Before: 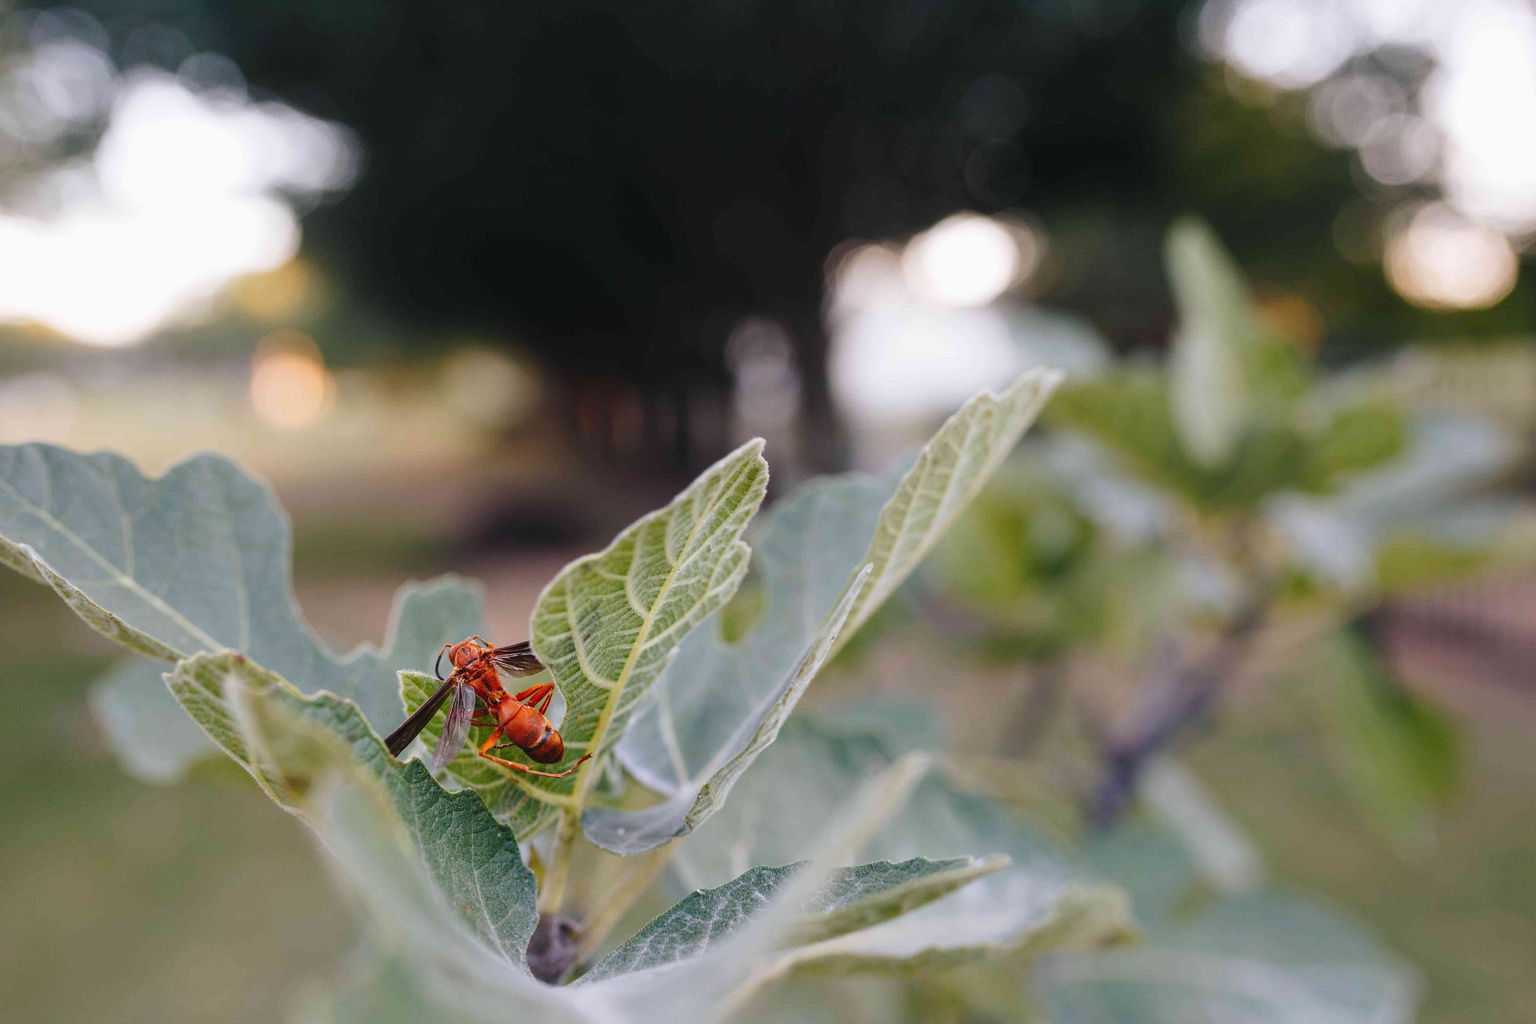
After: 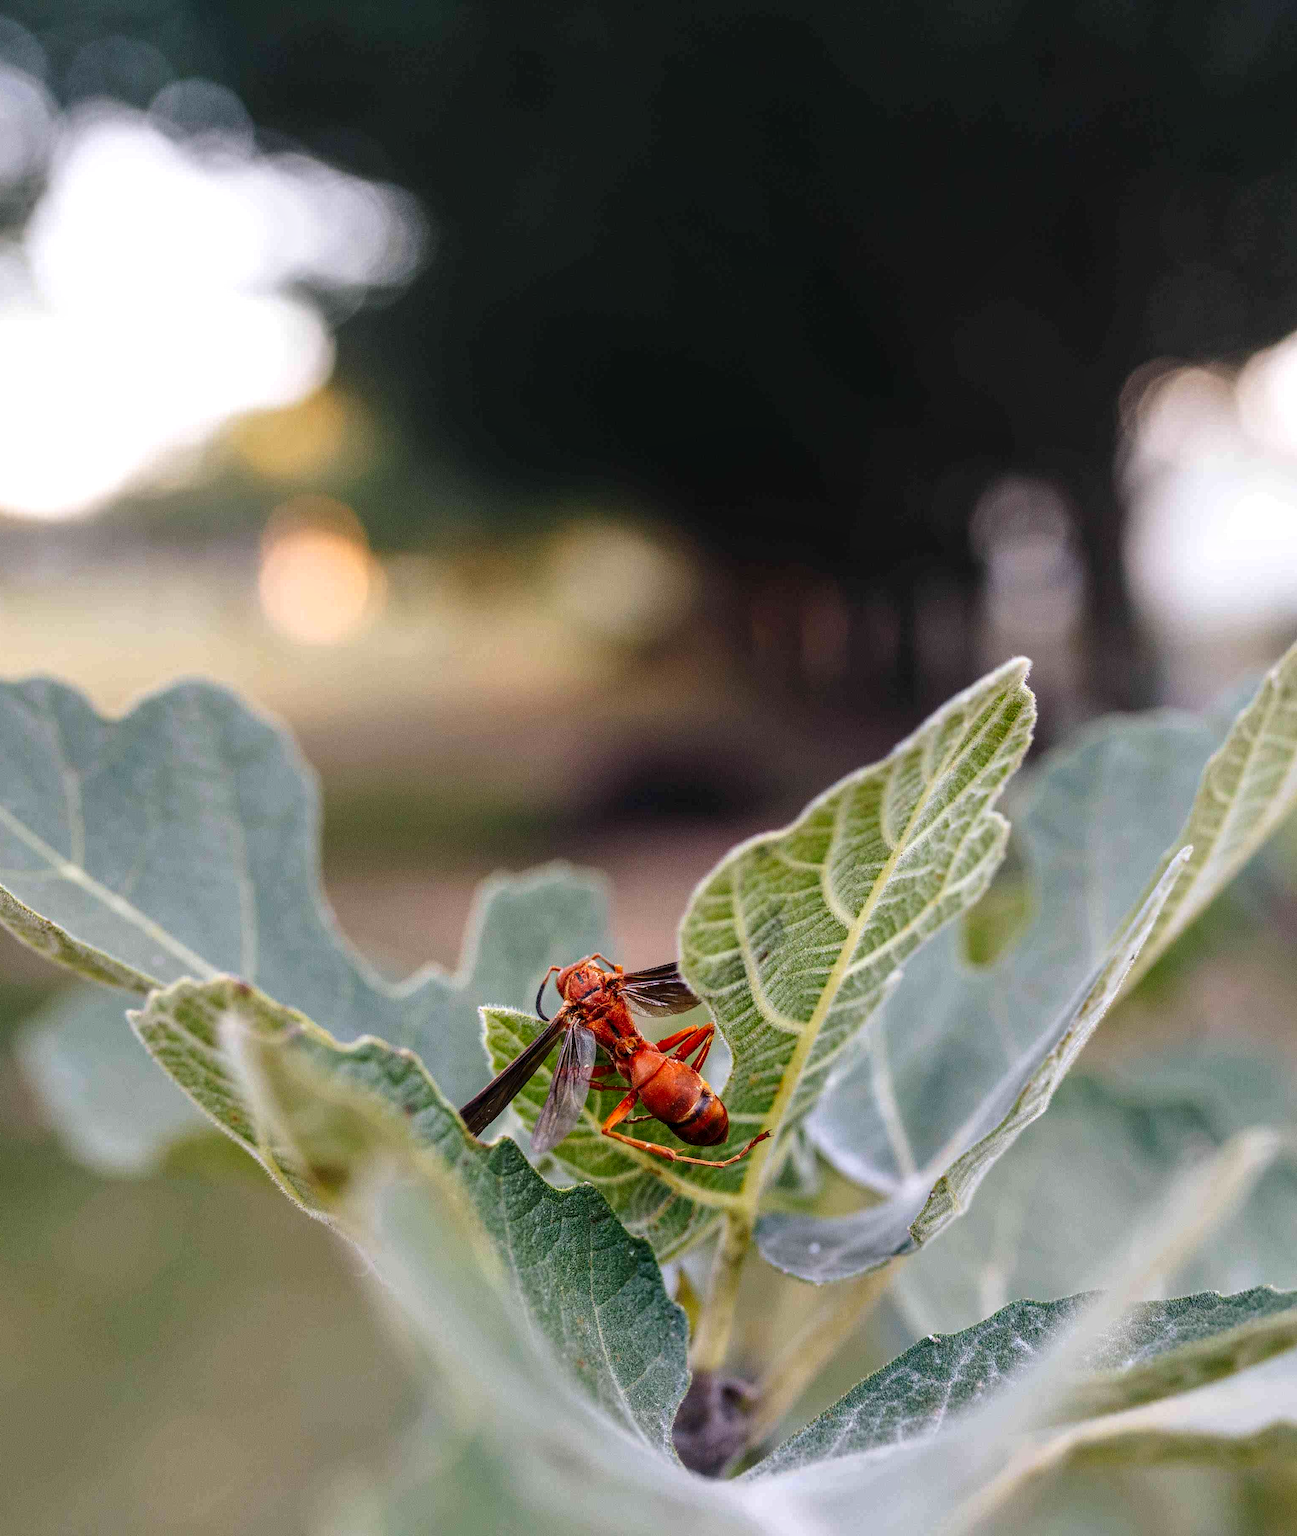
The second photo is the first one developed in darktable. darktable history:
local contrast: on, module defaults
crop: left 5.114%, right 38.589%
color balance: contrast 10%
